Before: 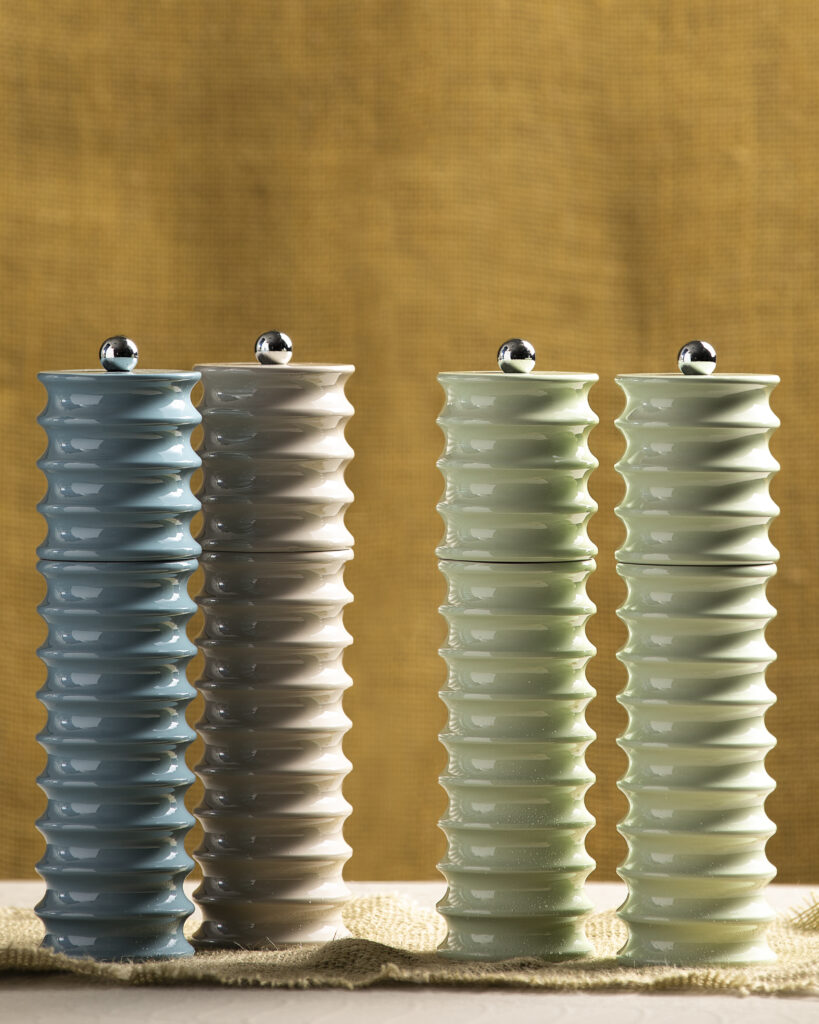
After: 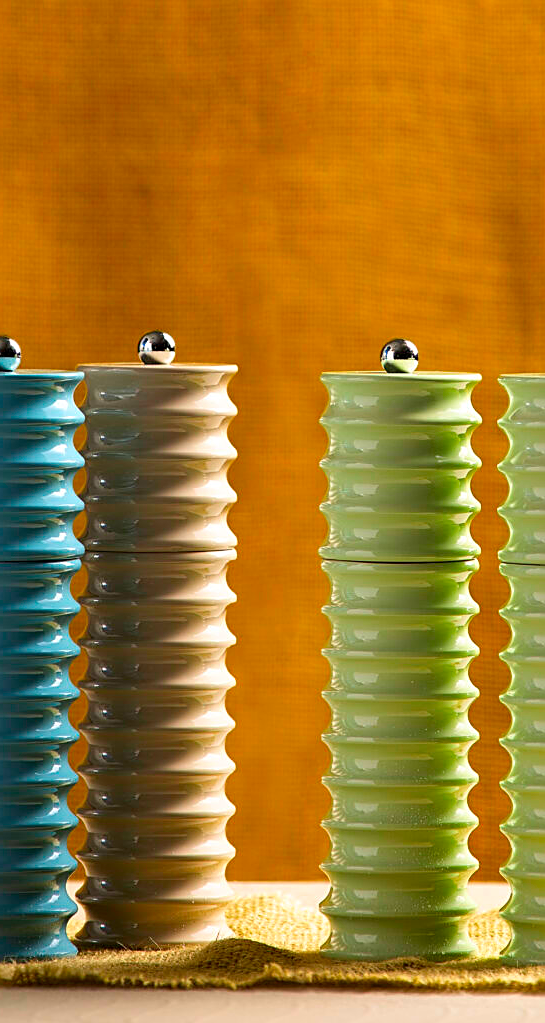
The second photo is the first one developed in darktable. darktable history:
crop and rotate: left 14.323%, right 19.11%
sharpen: on, module defaults
color correction: highlights b* 0.022, saturation 2.18
